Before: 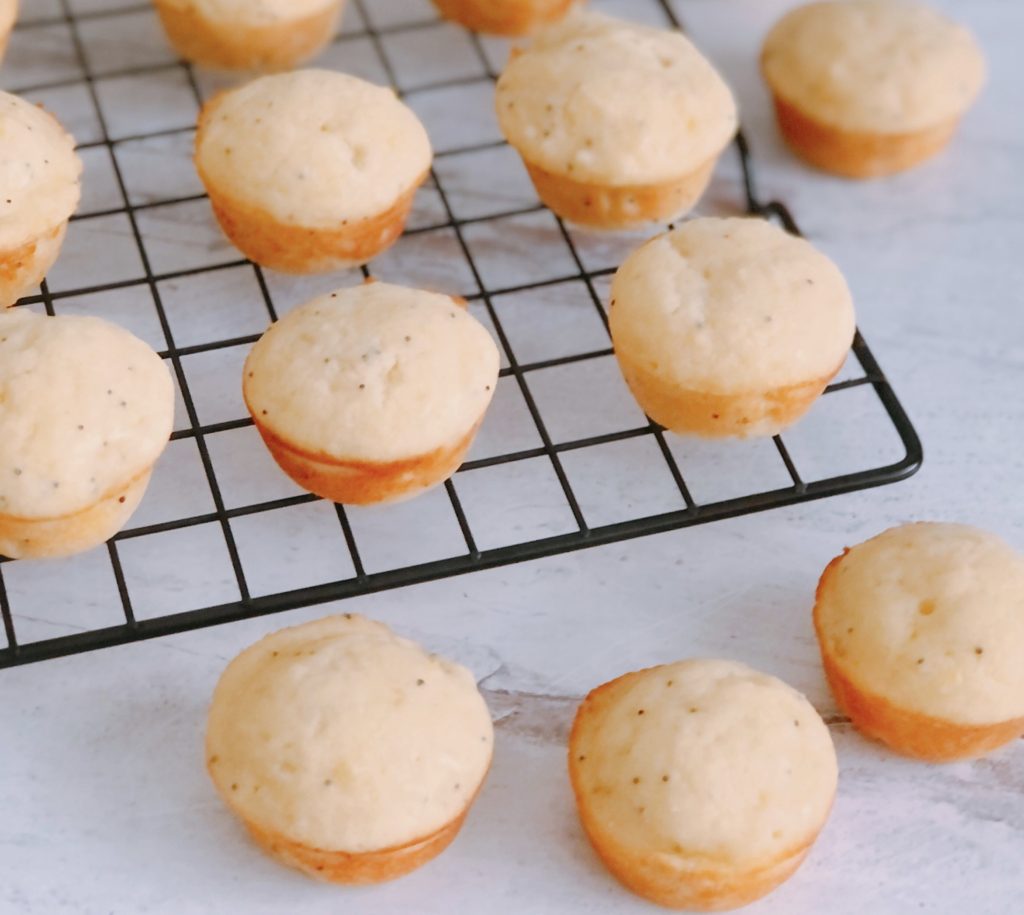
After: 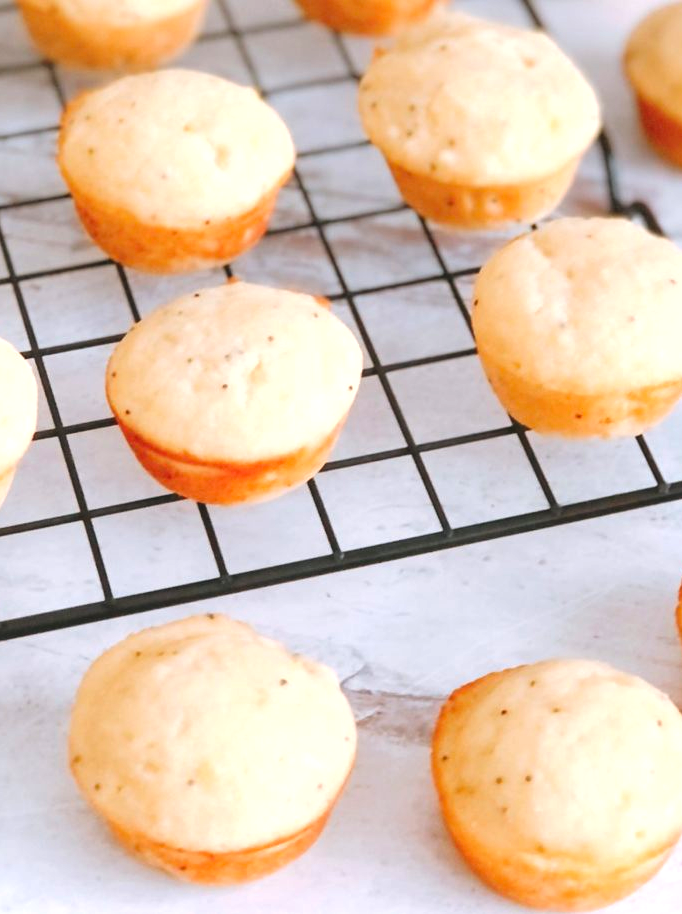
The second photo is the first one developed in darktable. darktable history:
local contrast: highlights 102%, shadows 98%, detail 119%, midtone range 0.2
exposure: black level correction -0.005, exposure 0.613 EV, compensate highlight preservation false
crop and rotate: left 13.42%, right 19.914%
